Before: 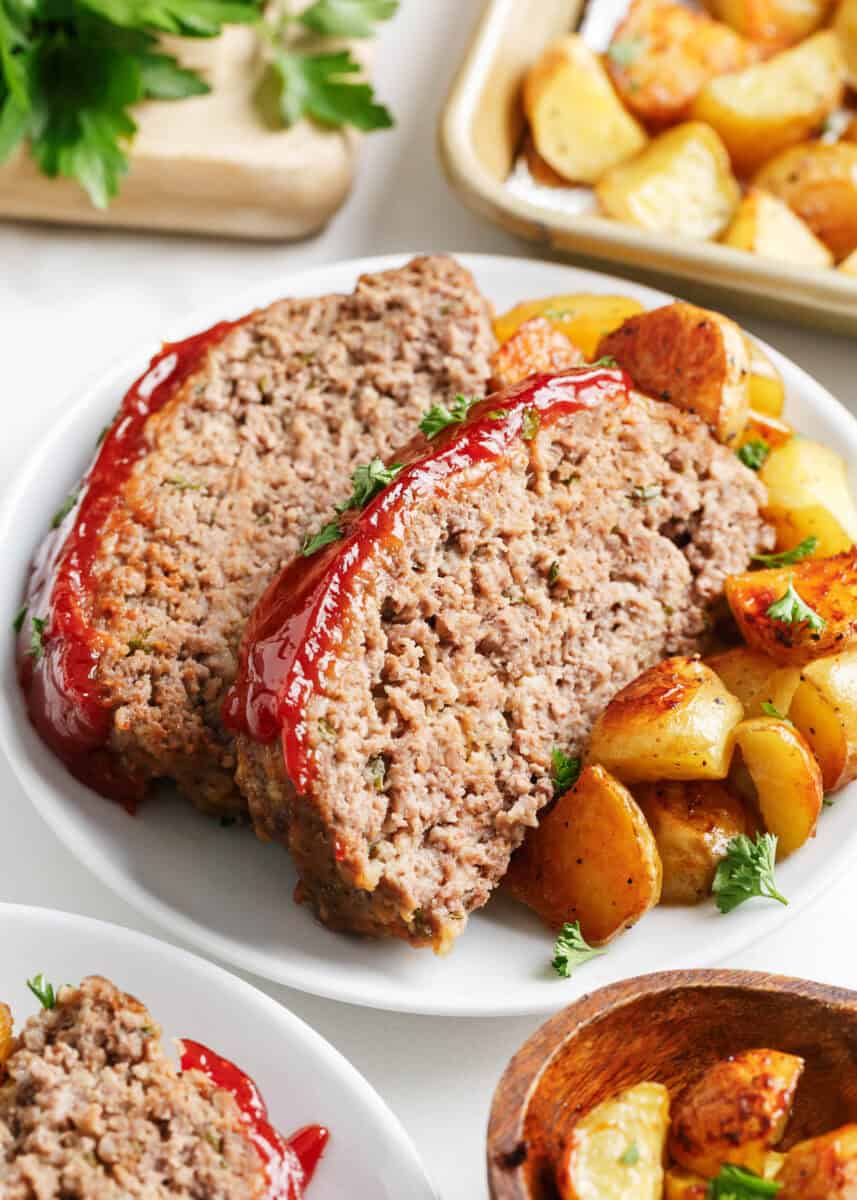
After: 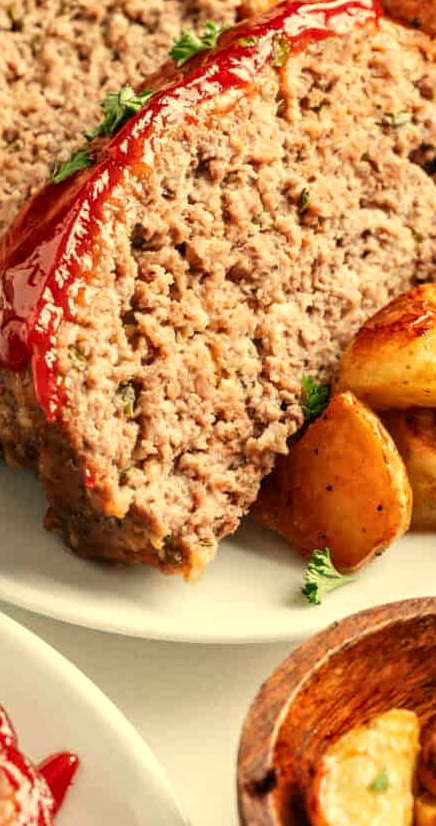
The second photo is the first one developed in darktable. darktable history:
crop and rotate: left 29.237%, top 31.152%, right 19.807%
white balance: red 1.08, blue 0.791
local contrast: detail 130%
